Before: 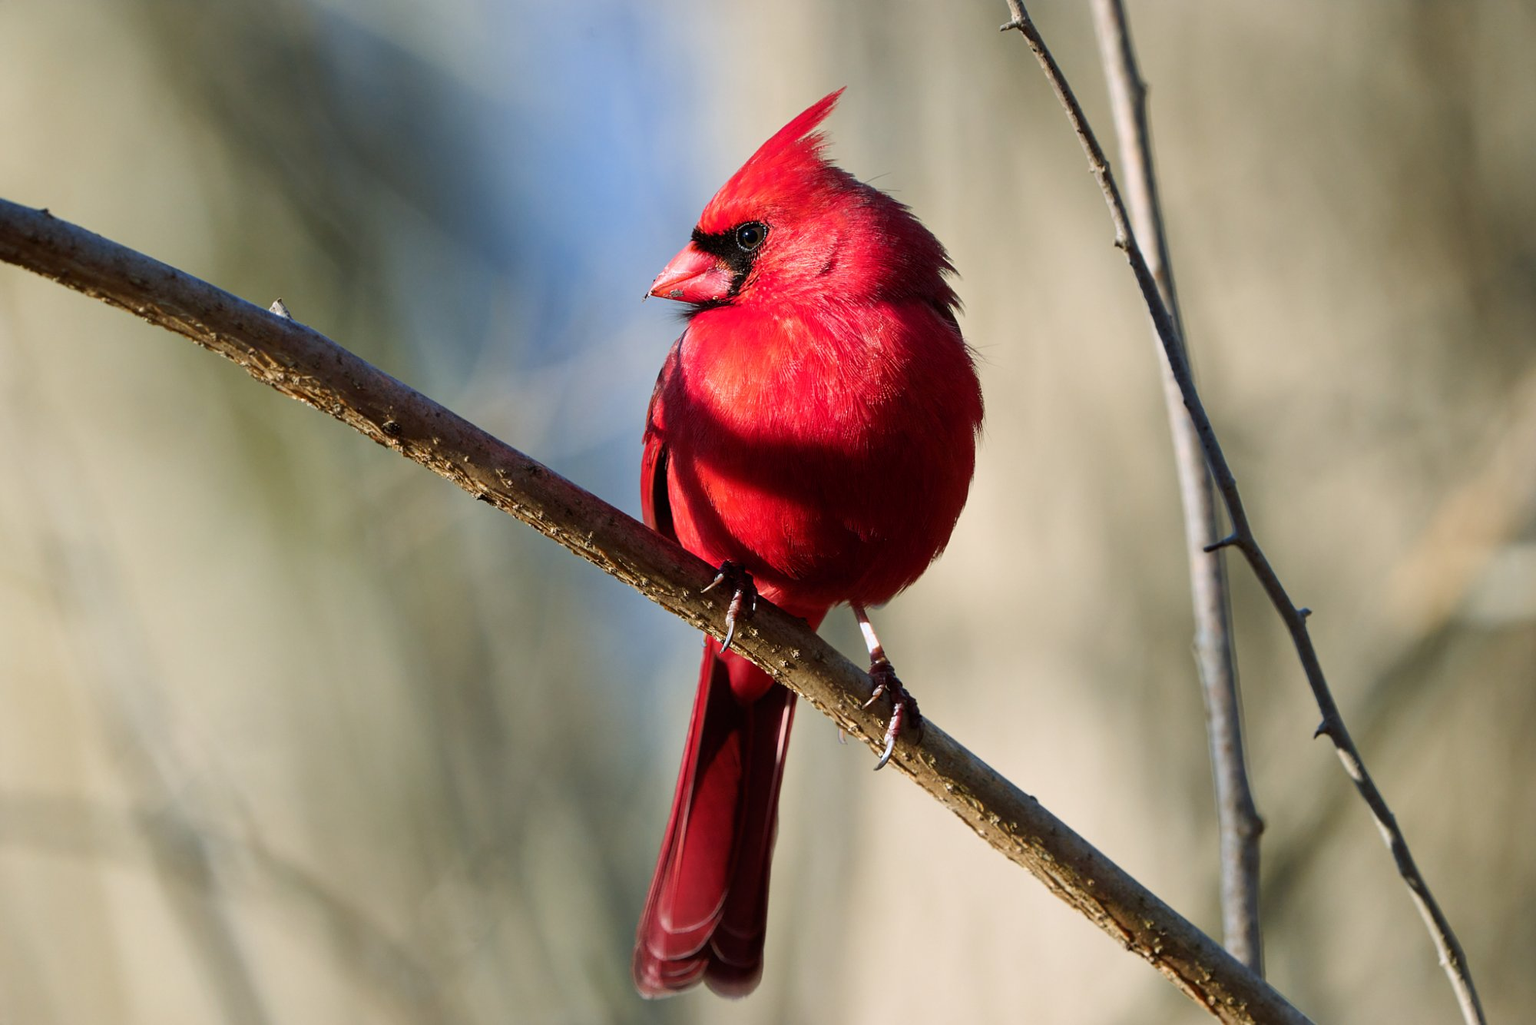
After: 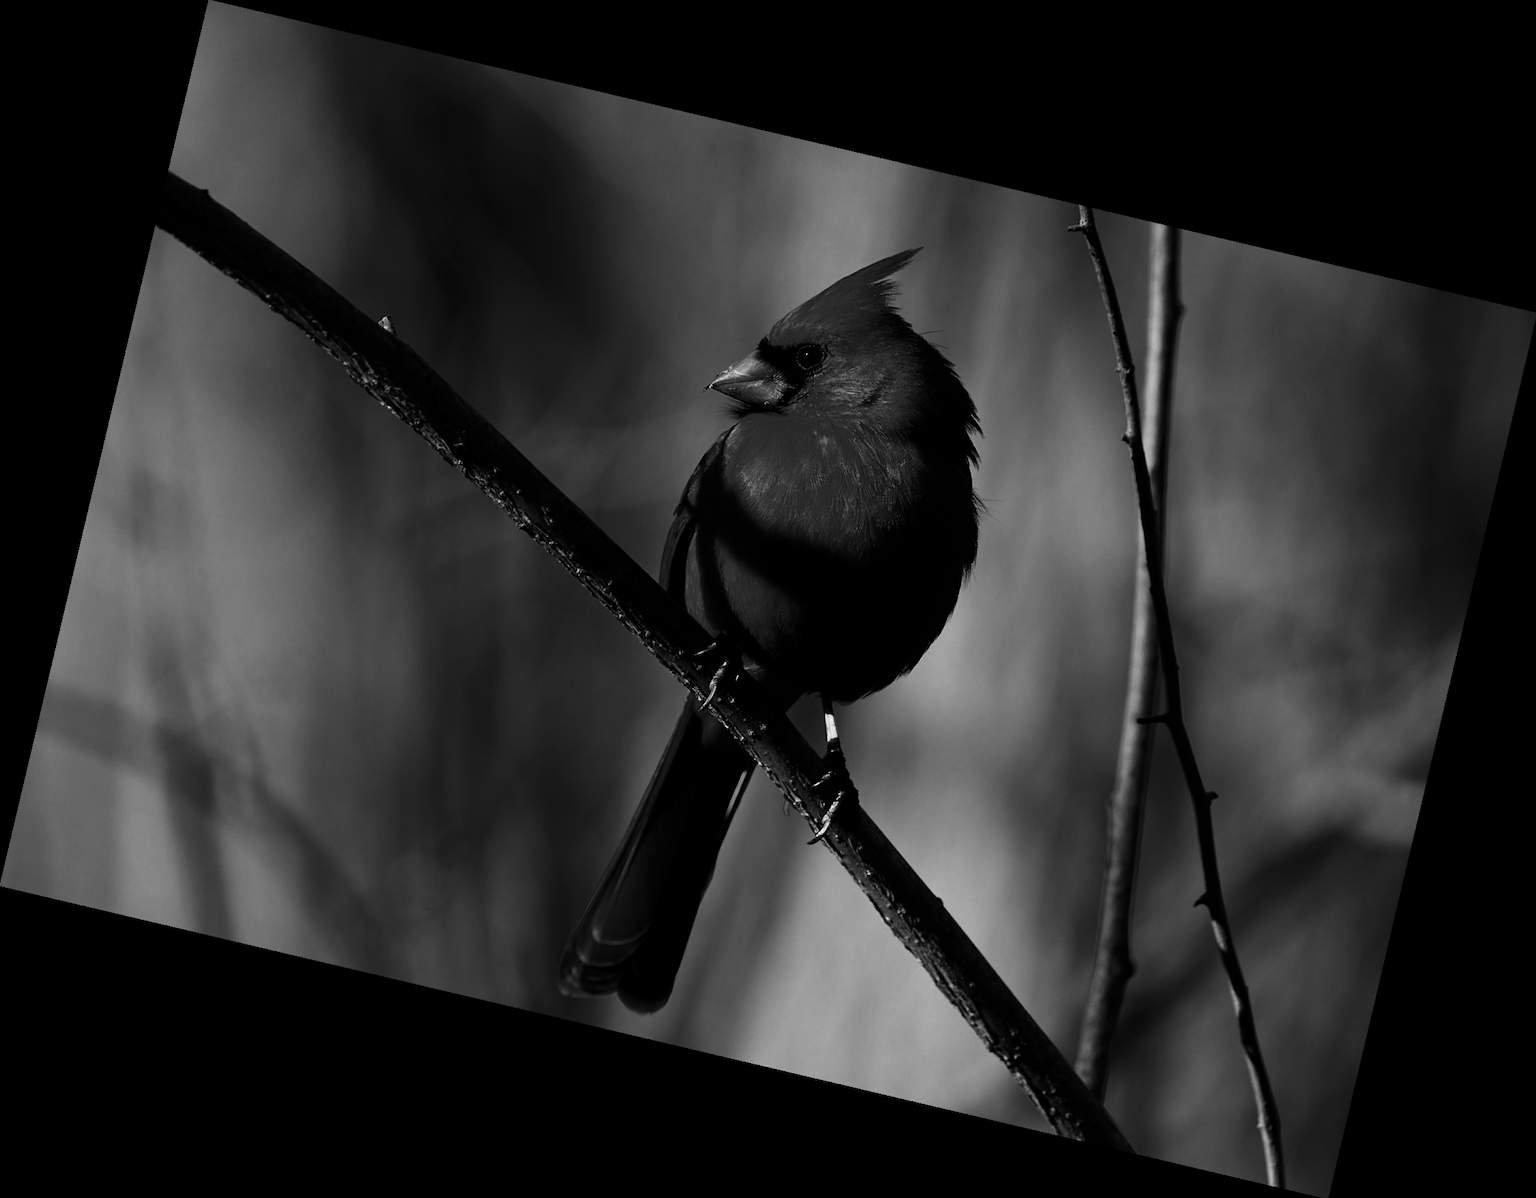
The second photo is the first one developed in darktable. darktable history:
contrast brightness saturation: contrast 0.02, brightness -1, saturation -1
rotate and perspective: rotation 13.27°, automatic cropping off
